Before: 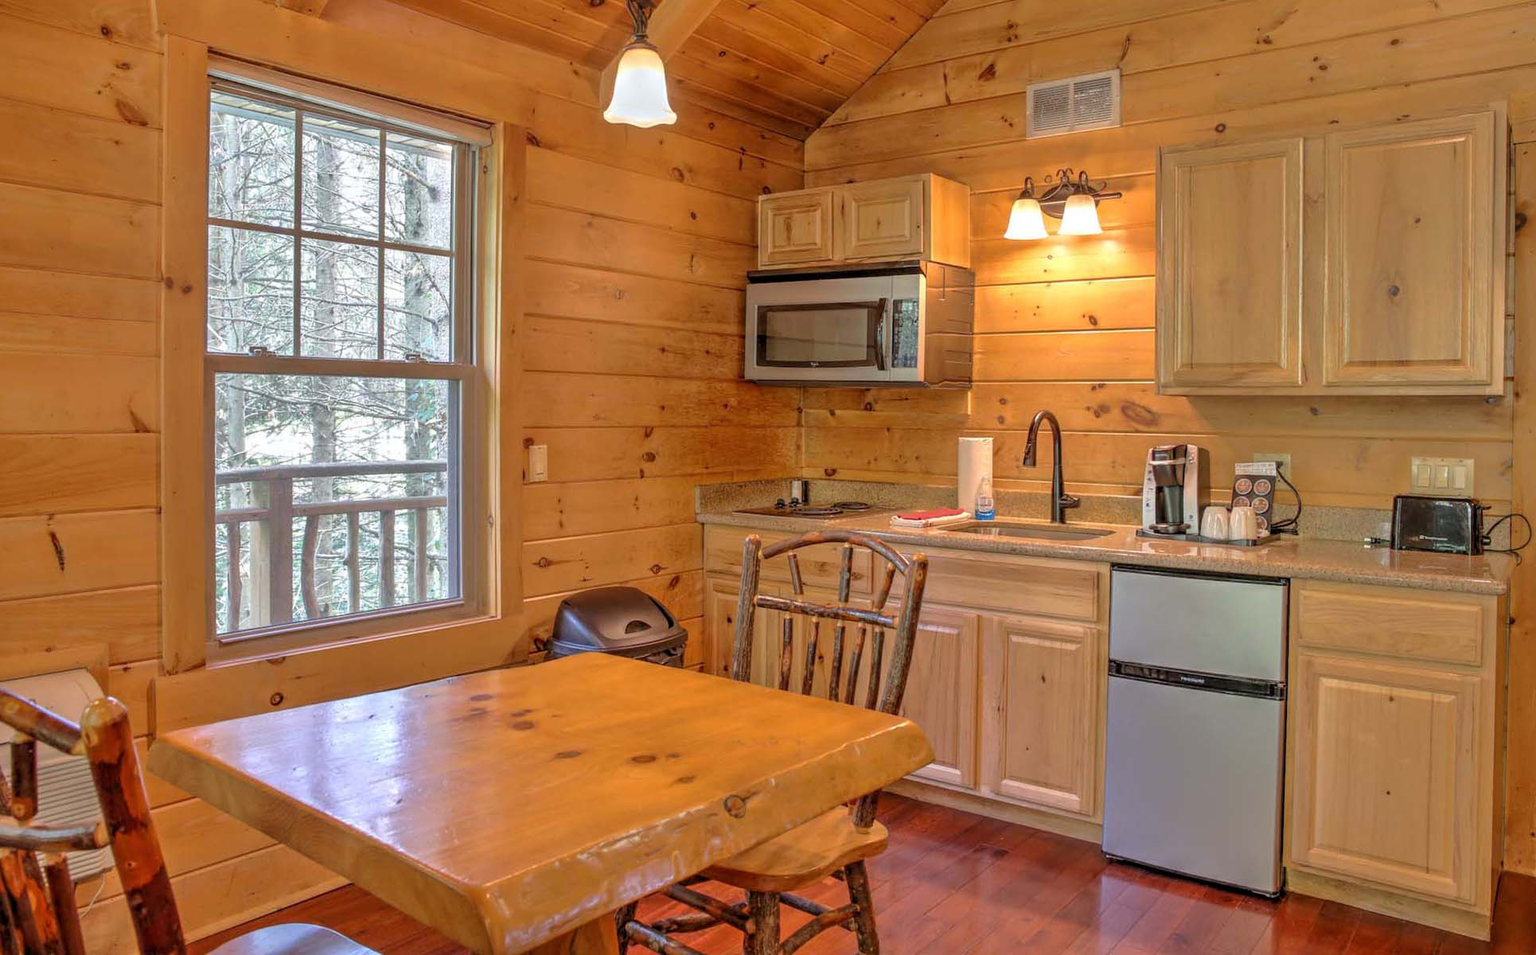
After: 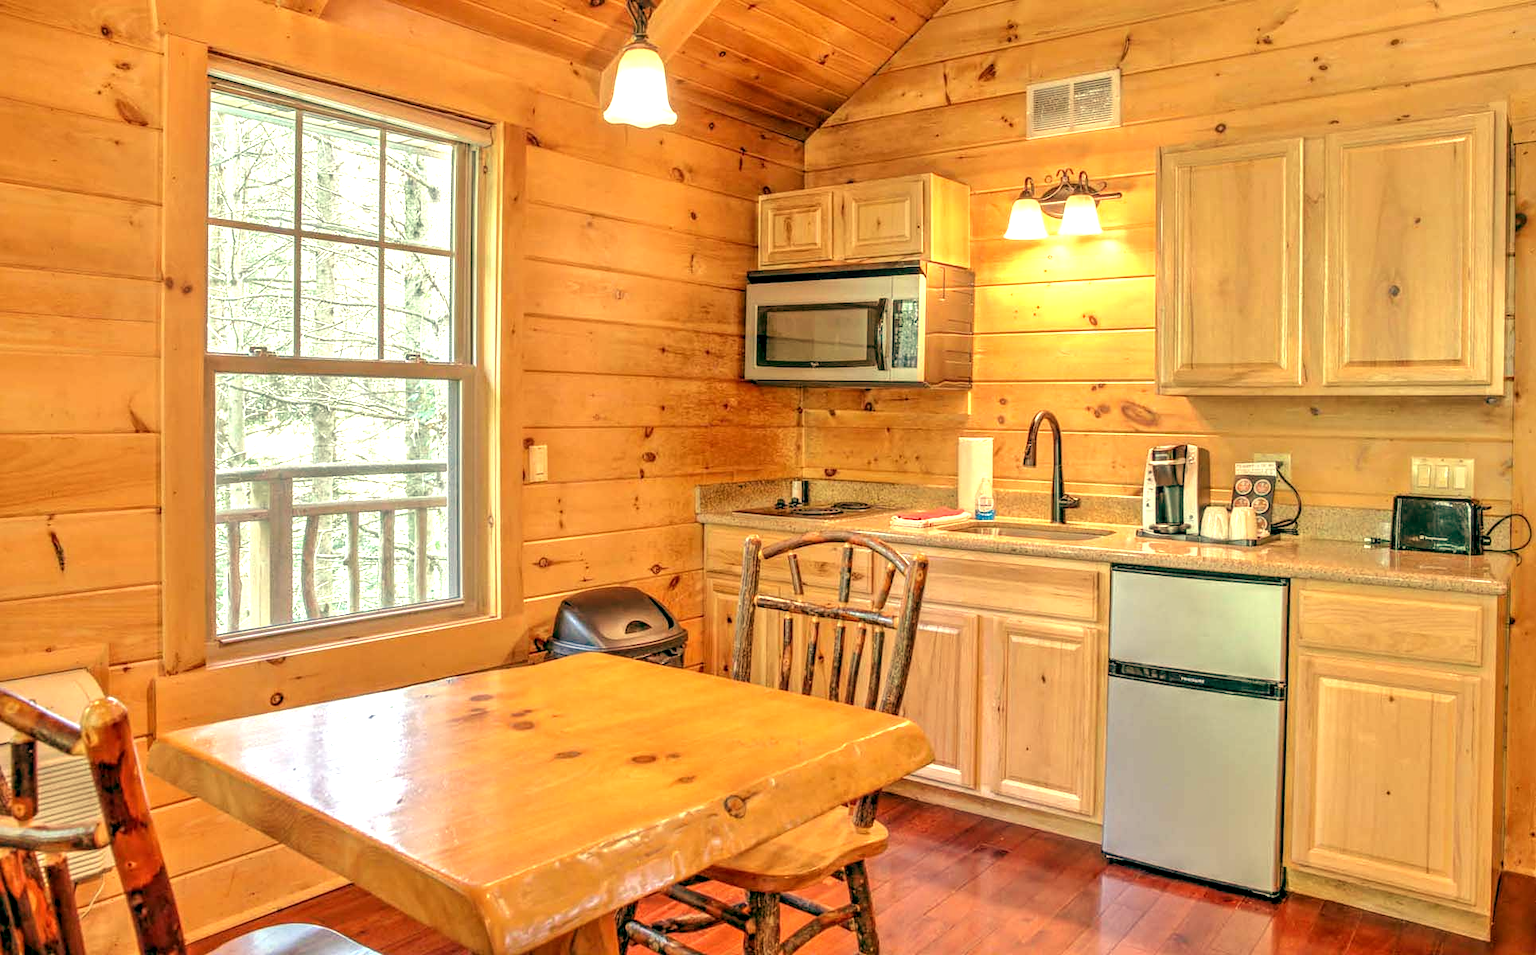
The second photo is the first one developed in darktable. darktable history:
local contrast: on, module defaults
color balance: mode lift, gamma, gain (sRGB), lift [1, 0.69, 1, 1], gamma [1, 1.482, 1, 1], gain [1, 1, 1, 0.802]
exposure: black level correction 0, exposure 0.95 EV, compensate exposure bias true, compensate highlight preservation false
